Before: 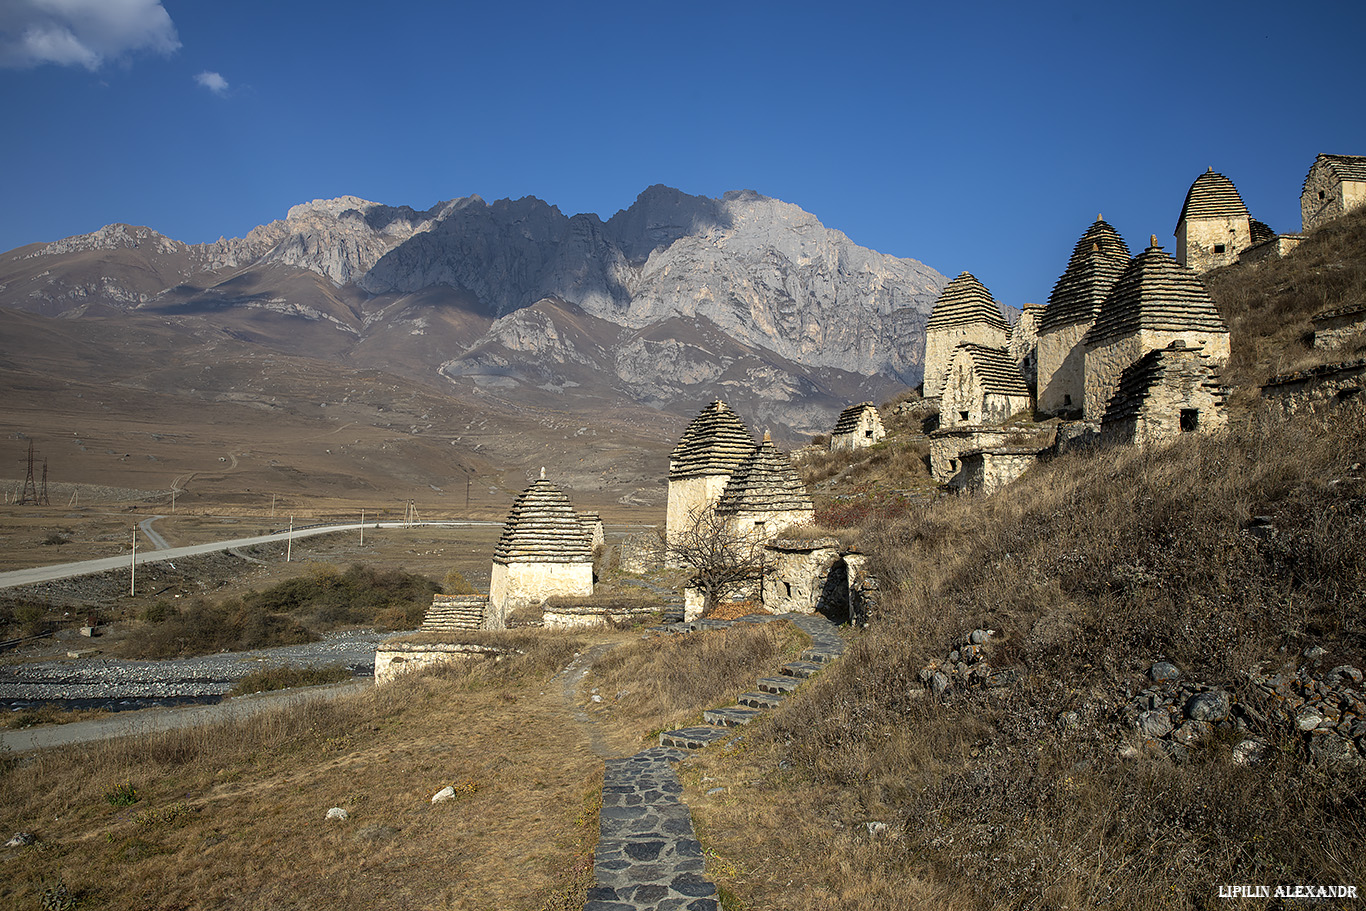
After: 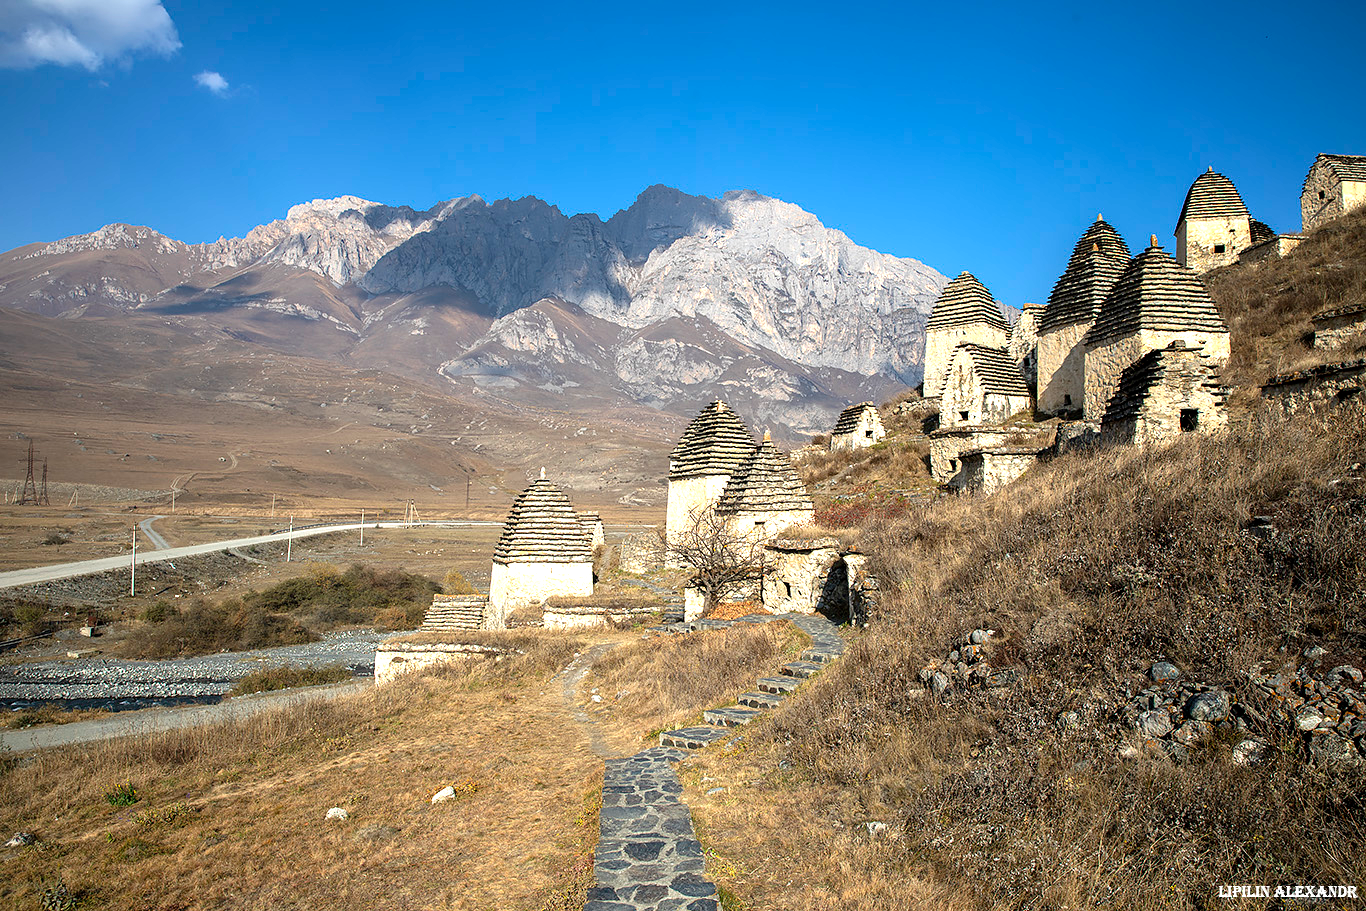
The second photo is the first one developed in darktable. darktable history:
exposure: exposure 0.568 EV, compensate exposure bias true, compensate highlight preservation false
